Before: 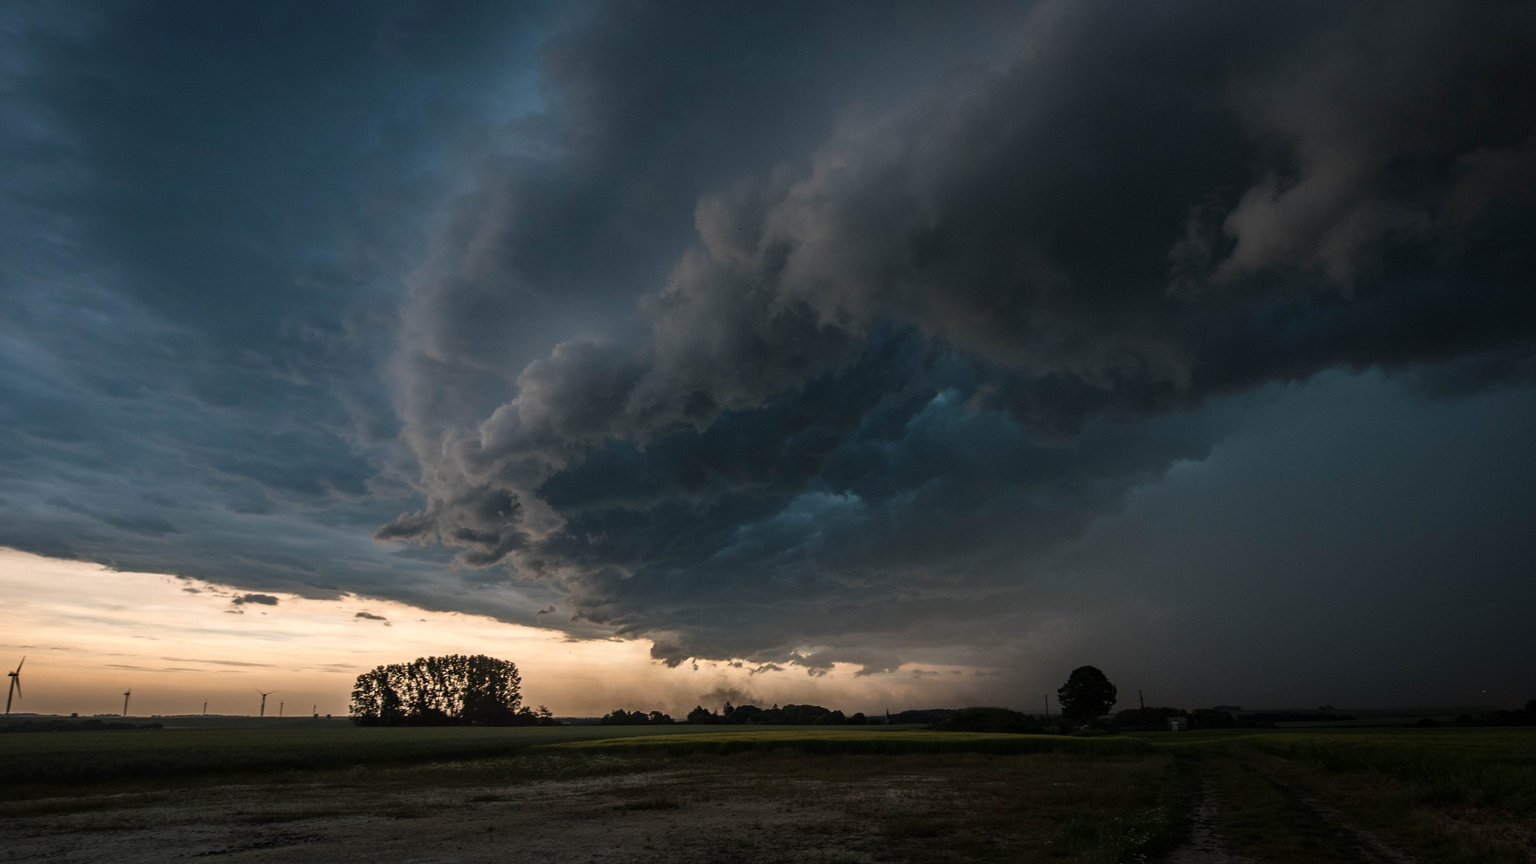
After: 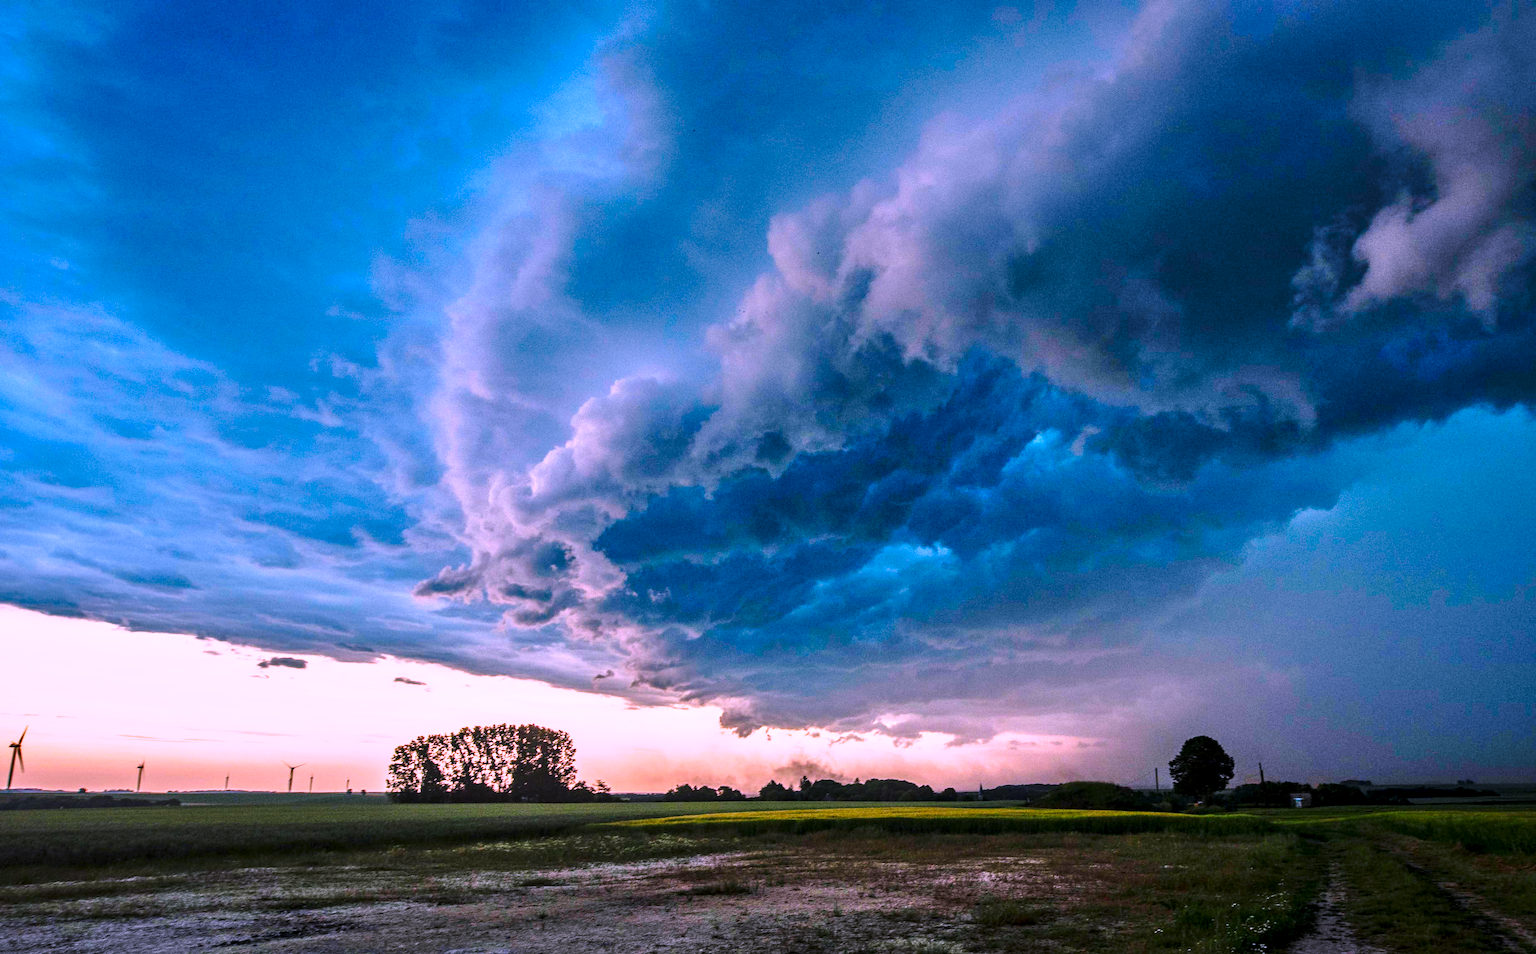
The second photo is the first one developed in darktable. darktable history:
shadows and highlights: shadows color adjustment 97.67%, soften with gaussian
base curve: curves: ch0 [(0, 0) (0.028, 0.03) (0.121, 0.232) (0.46, 0.748) (0.859, 0.968) (1, 1)], preserve colors none
crop: right 9.494%, bottom 0.043%
exposure: black level correction 0.001, exposure 0.955 EV, compensate highlight preservation false
color correction: highlights a* 19.21, highlights b* -11.28, saturation 1.65
color calibration: output R [1.003, 0.027, -0.041, 0], output G [-0.018, 1.043, -0.038, 0], output B [0.071, -0.086, 1.017, 0], illuminant F (fluorescent), F source F9 (Cool White Deluxe 4150 K) – high CRI, x 0.374, y 0.373, temperature 4163.4 K
local contrast: on, module defaults
